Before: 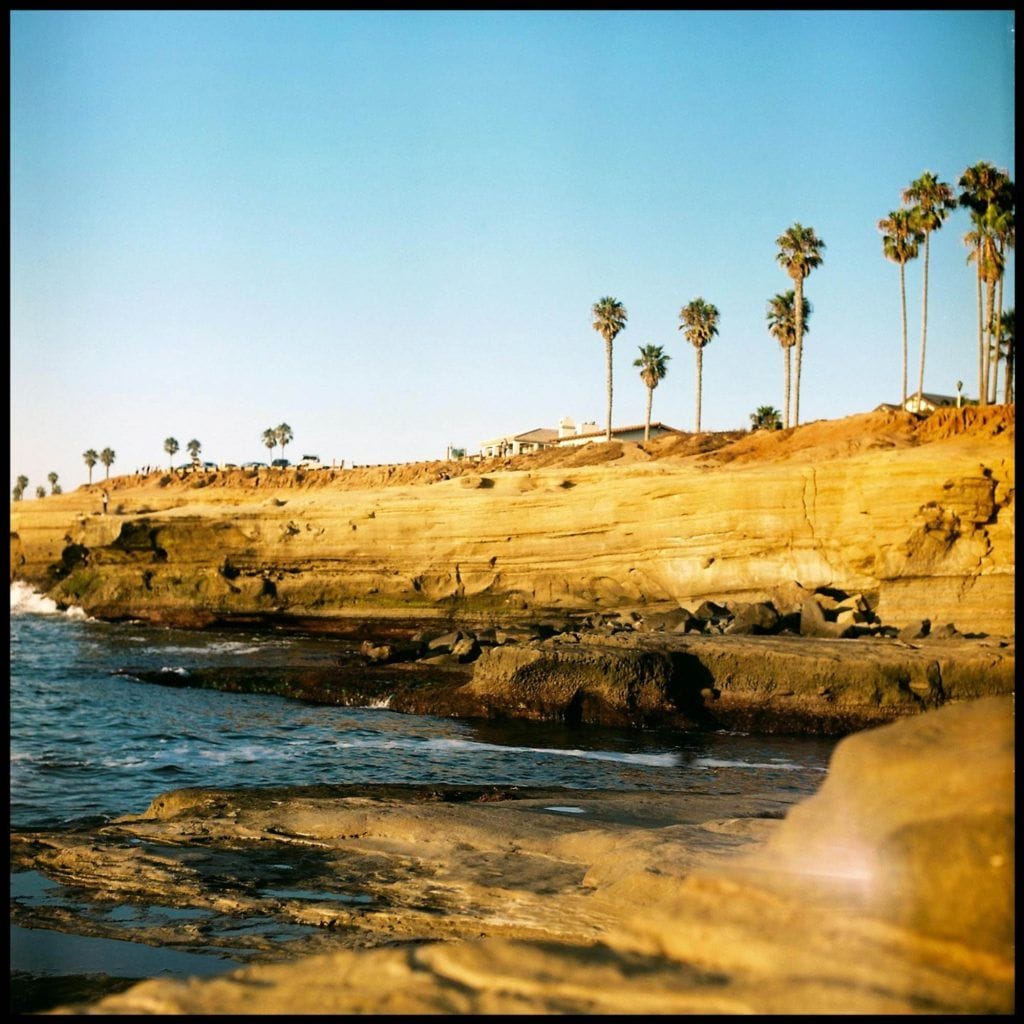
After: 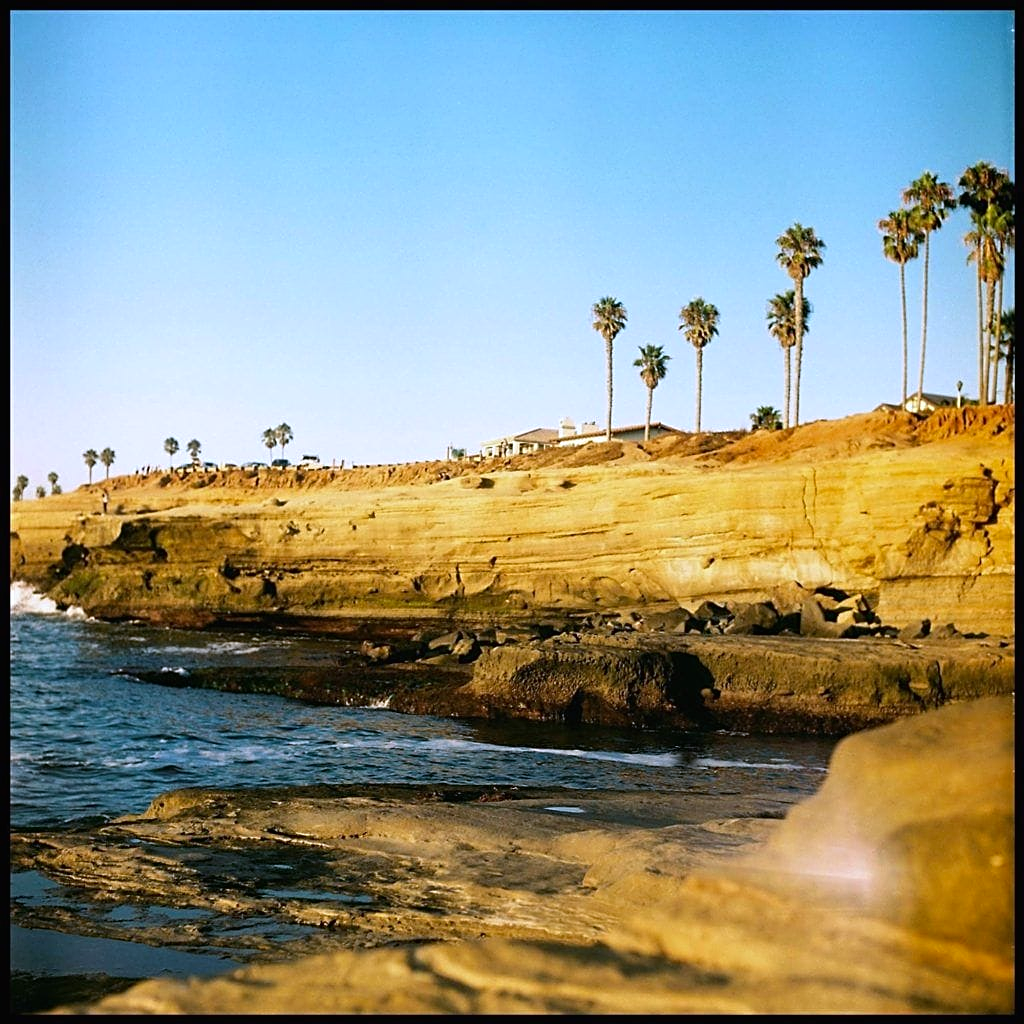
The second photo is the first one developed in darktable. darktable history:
contrast brightness saturation: contrast -0.02, brightness -0.01, saturation 0.03
sharpen: on, module defaults
white balance: red 0.967, blue 1.119, emerald 0.756
